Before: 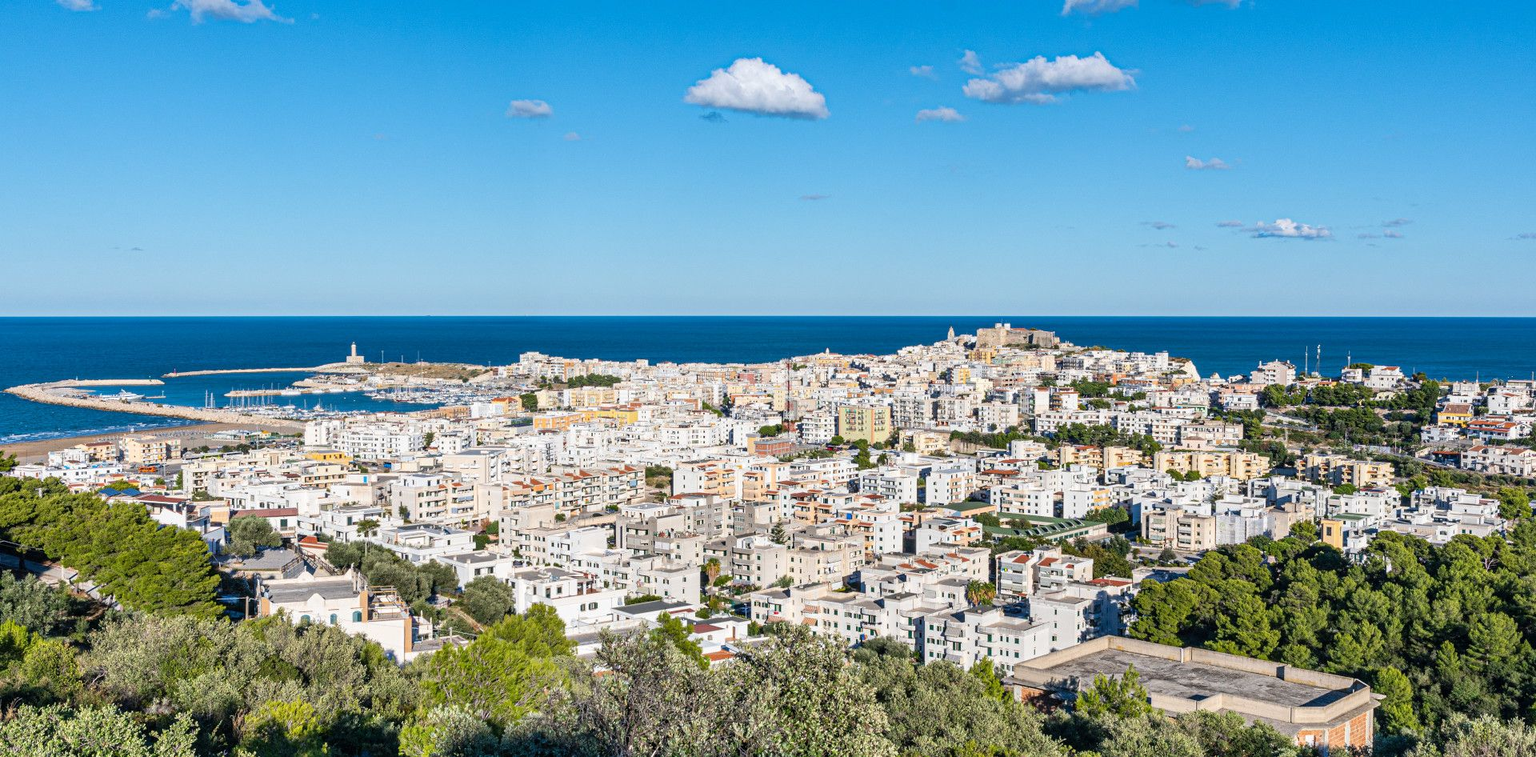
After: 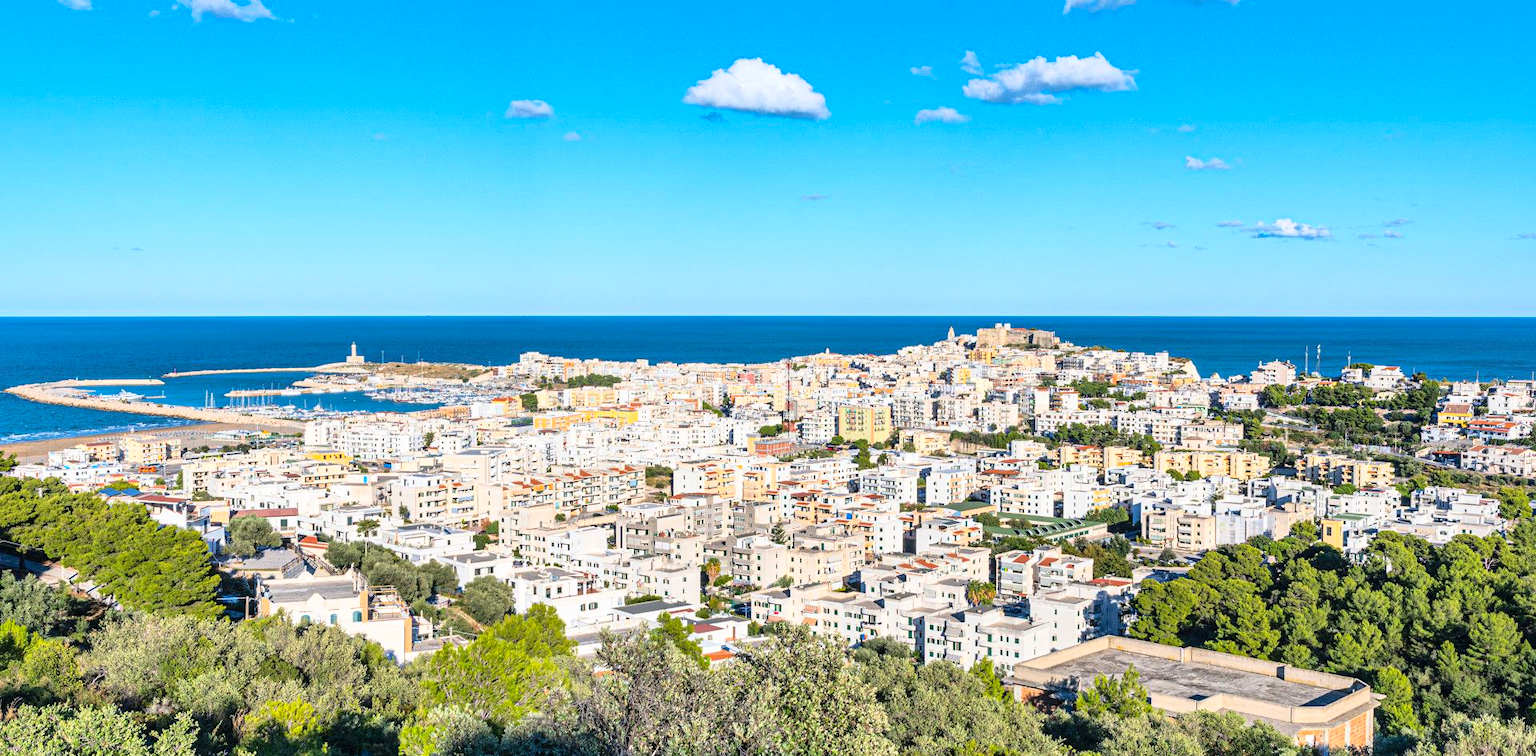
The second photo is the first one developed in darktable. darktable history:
shadows and highlights: on, module defaults
base curve: curves: ch0 [(0, 0) (0.028, 0.03) (0.121, 0.232) (0.46, 0.748) (0.859, 0.968) (1, 1)]
